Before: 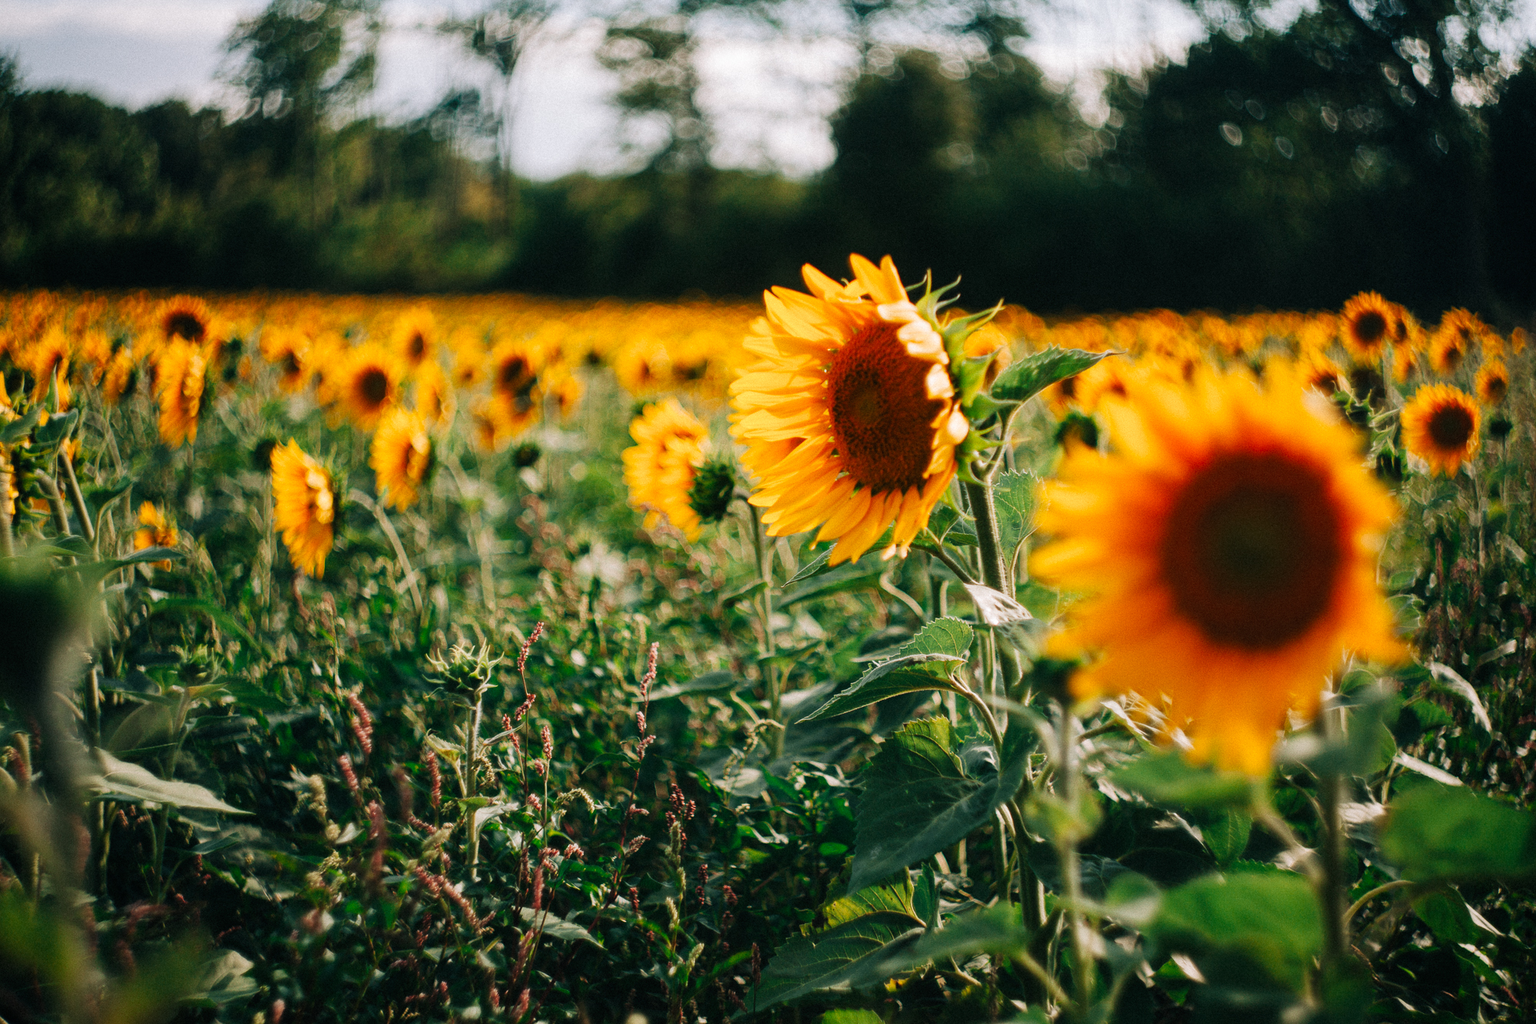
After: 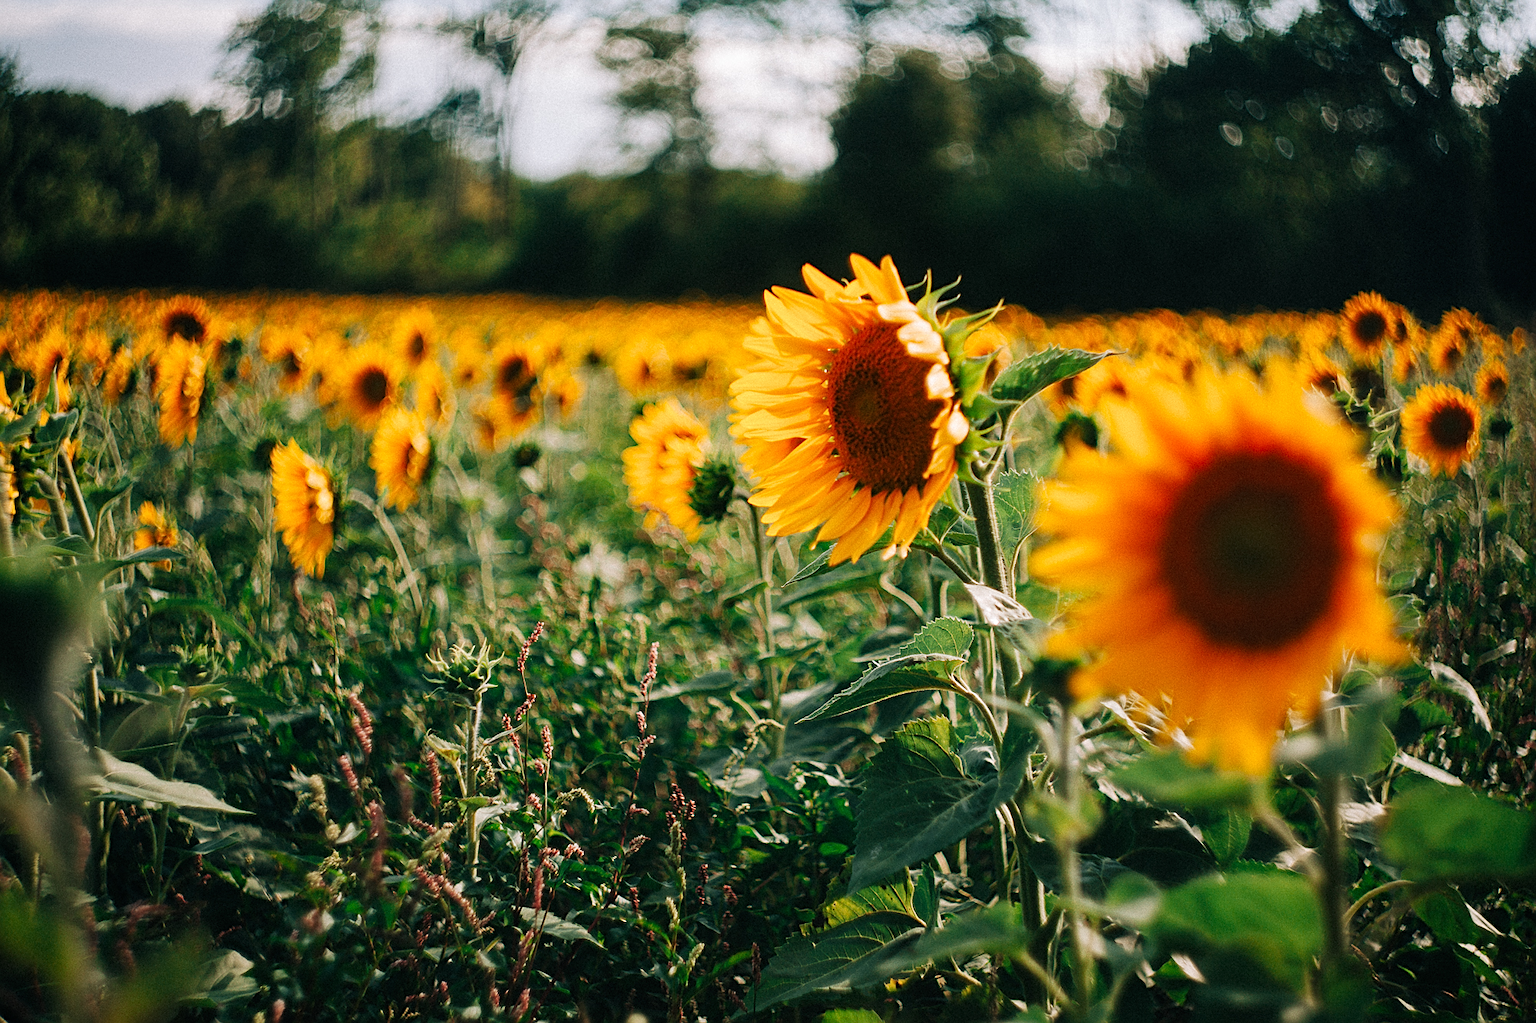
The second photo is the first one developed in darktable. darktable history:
color calibration: gray › normalize channels true, illuminant same as pipeline (D50), adaptation none (bypass), x 0.331, y 0.334, temperature 5021.02 K, gamut compression 0.019
sharpen: on, module defaults
